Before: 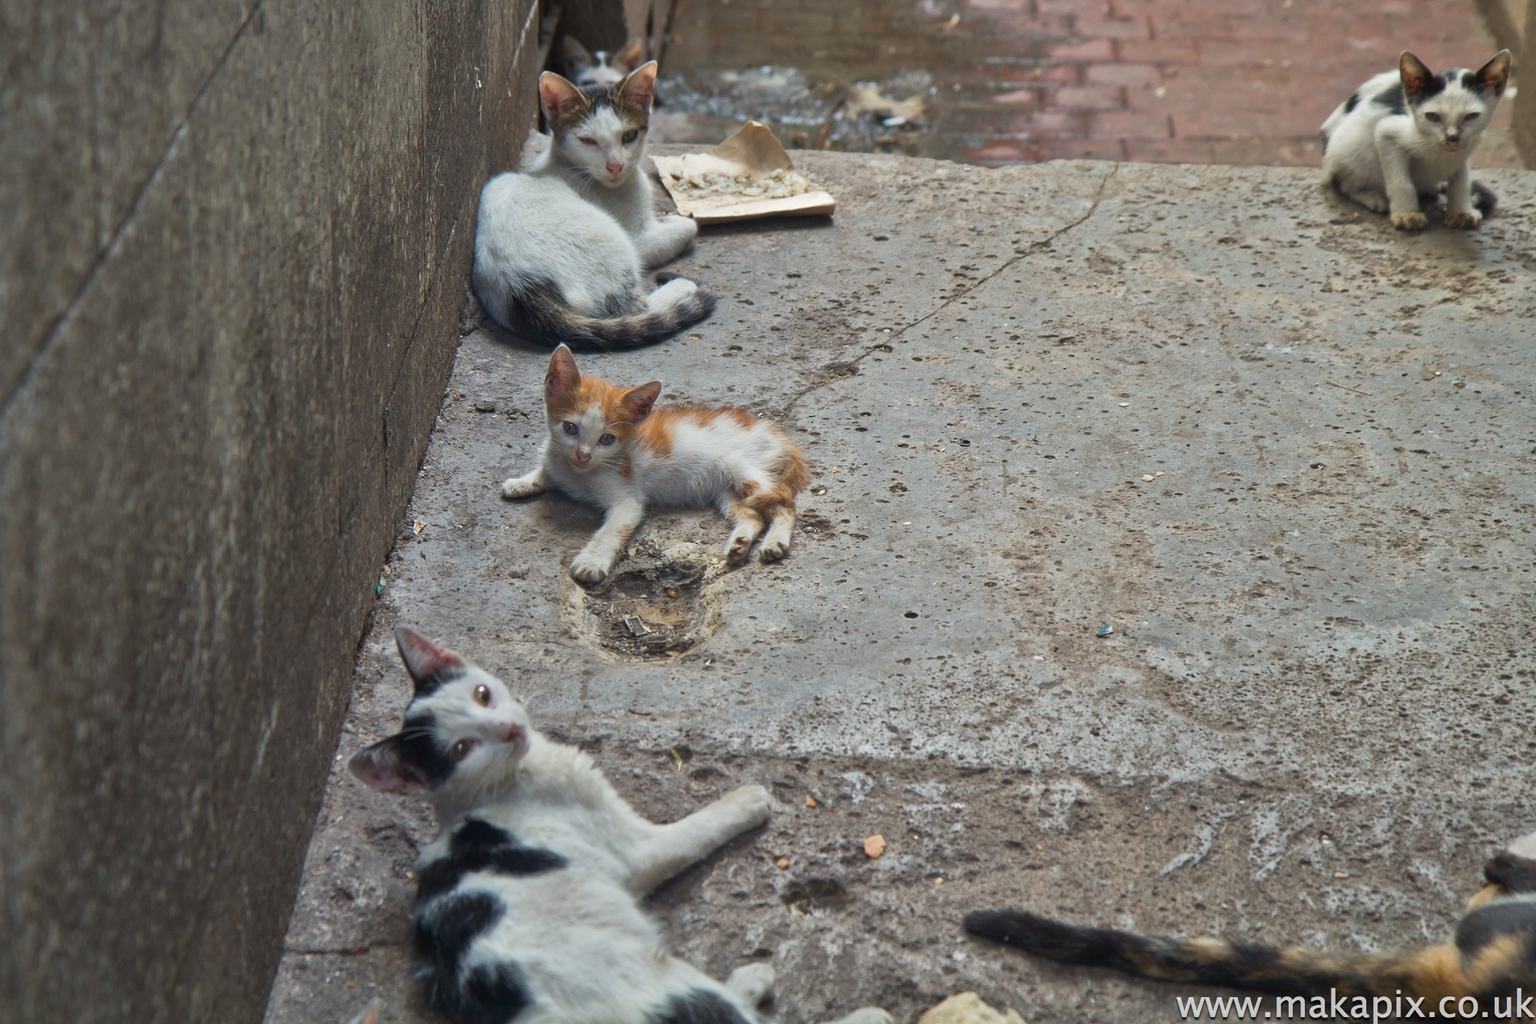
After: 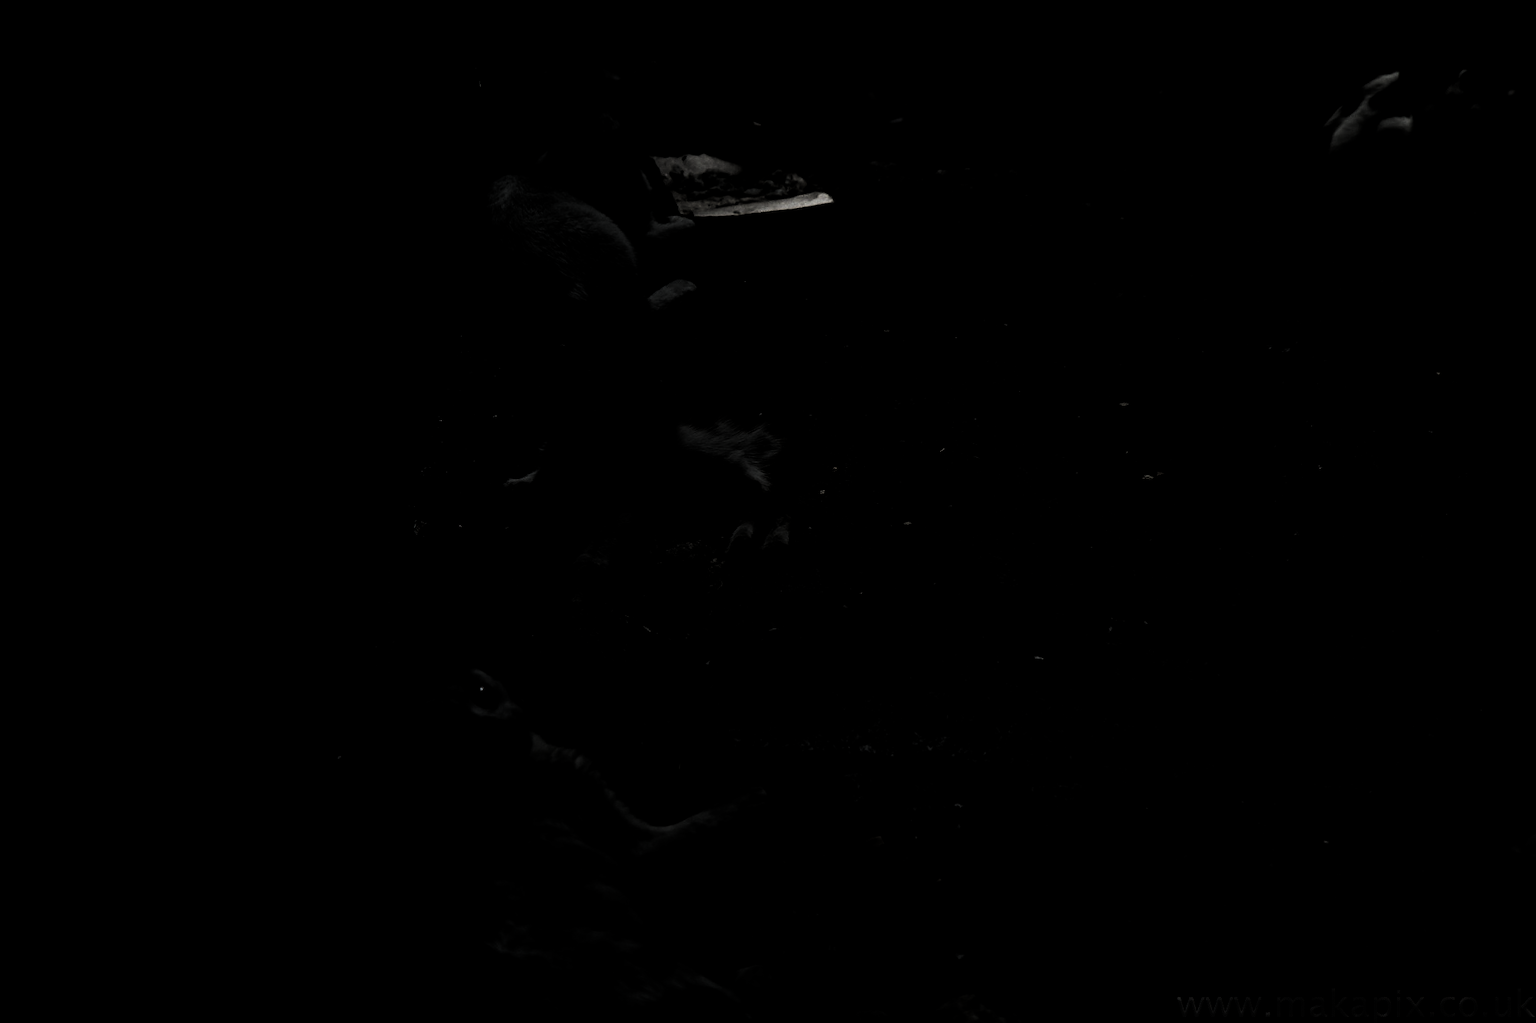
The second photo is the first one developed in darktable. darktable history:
velvia: strength 40%
levels: levels [0.721, 0.937, 0.997]
